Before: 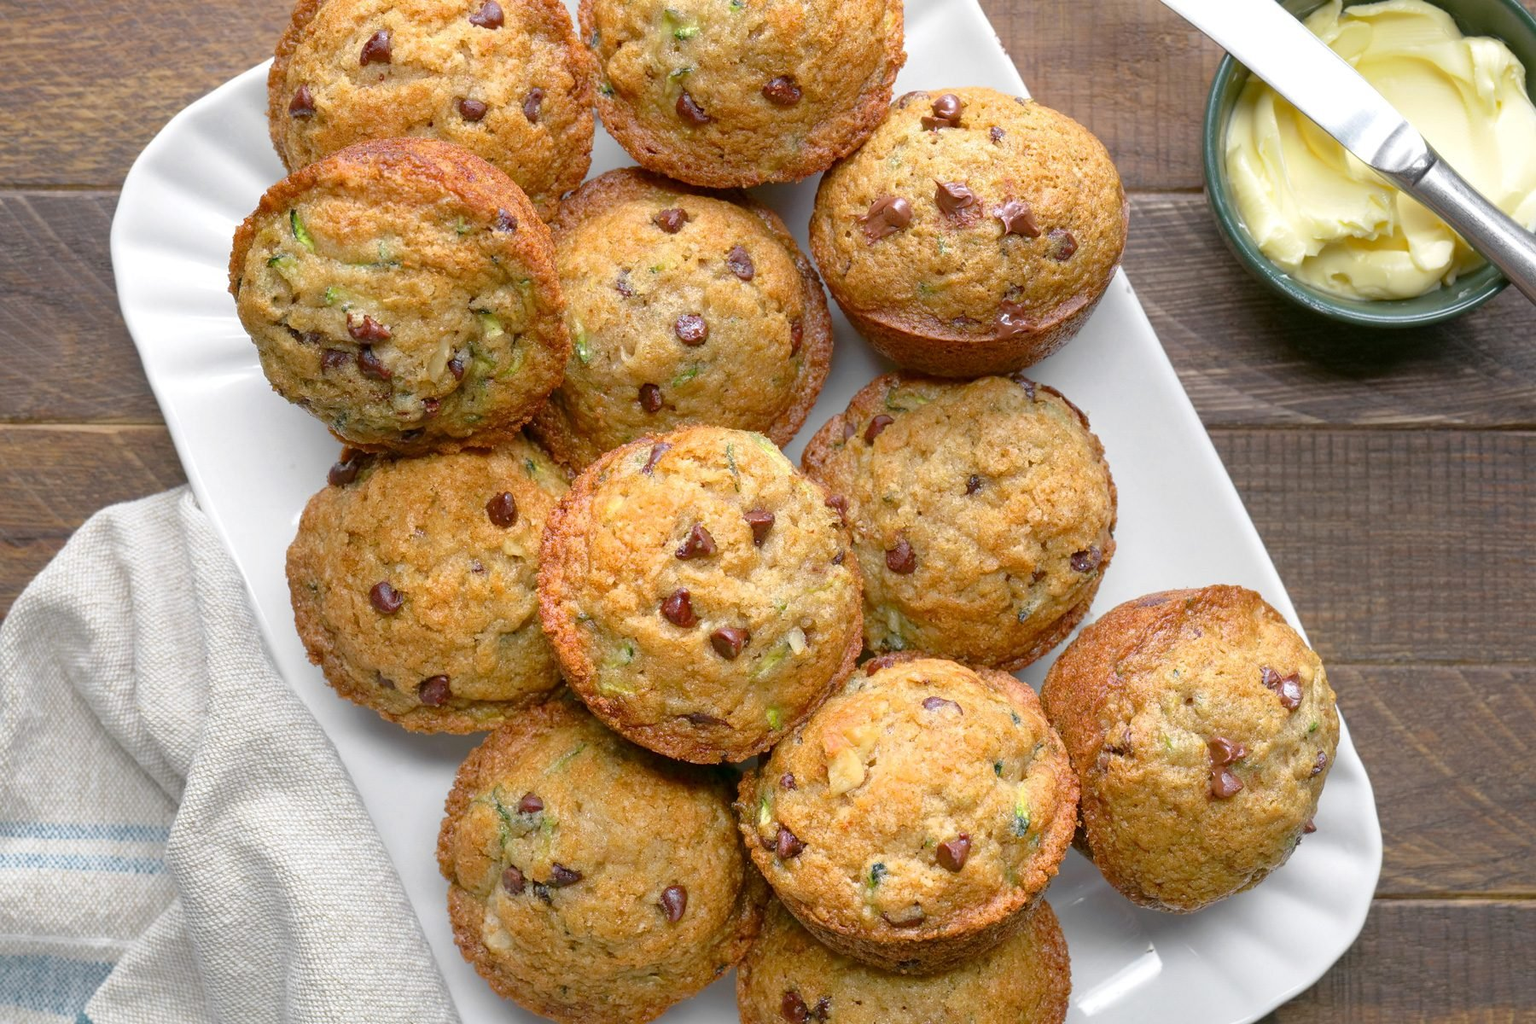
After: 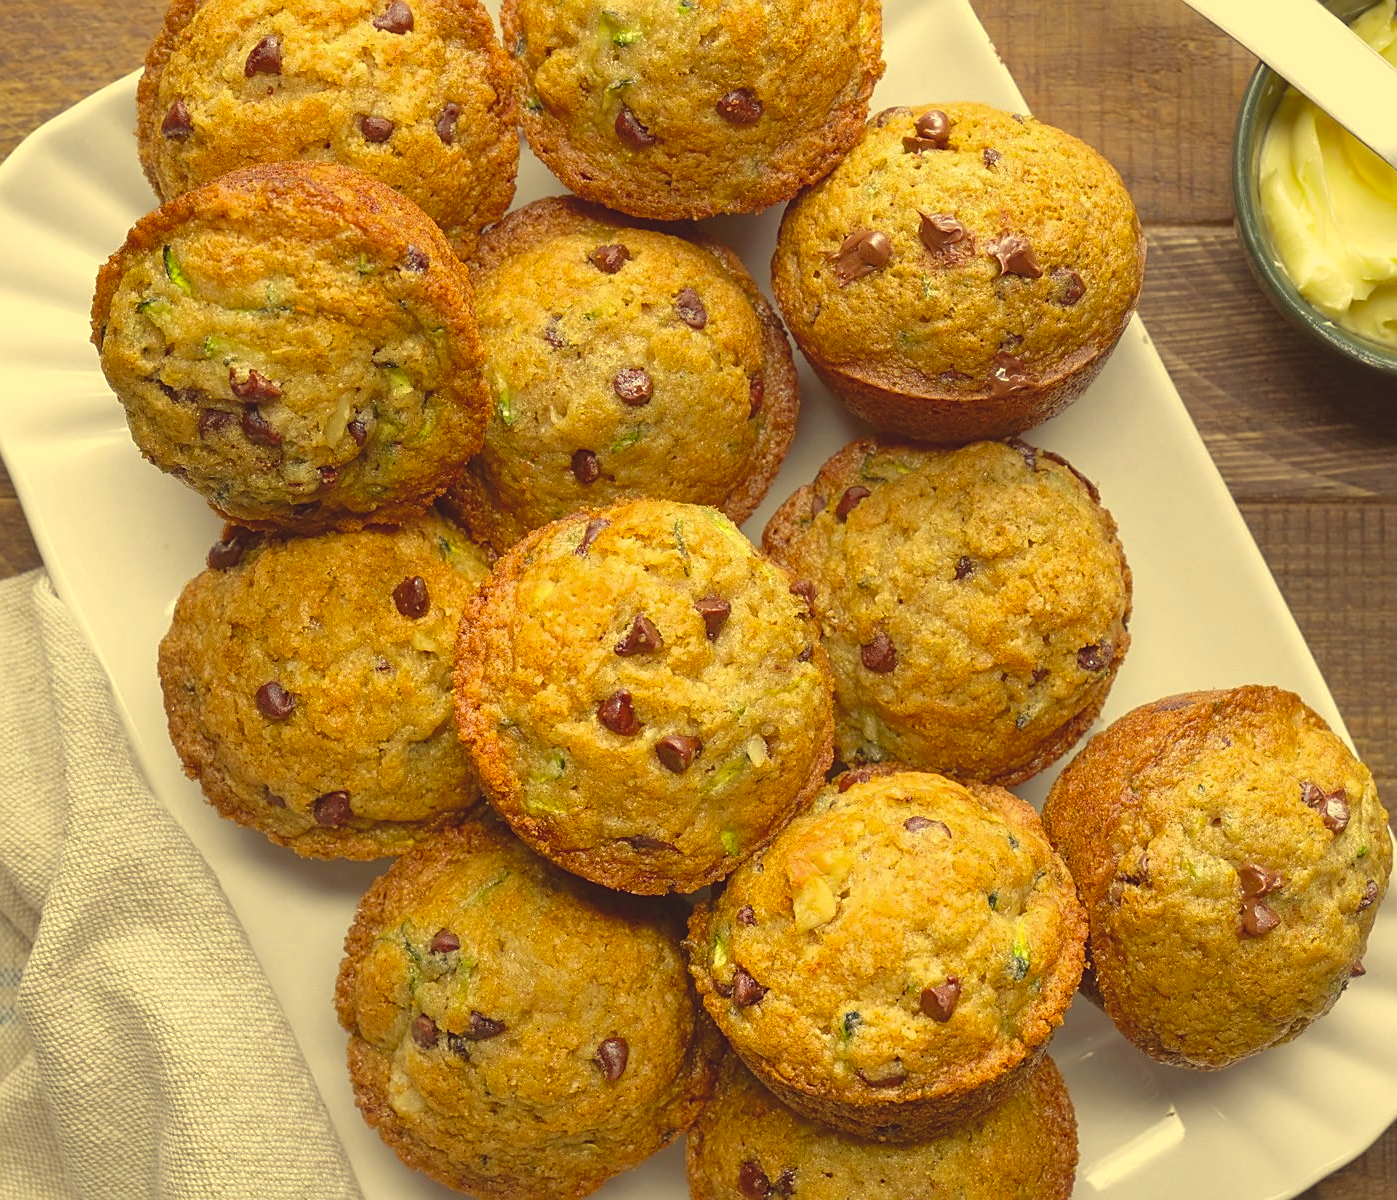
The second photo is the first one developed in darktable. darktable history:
sharpen: on, module defaults
crop: left 9.875%, right 12.471%
color correction: highlights a* -0.56, highlights b* 39.87, shadows a* 9.8, shadows b* -0.947
tone equalizer: edges refinement/feathering 500, mask exposure compensation -1.57 EV, preserve details no
exposure: black level correction -0.015, exposure -0.136 EV, compensate highlight preservation false
